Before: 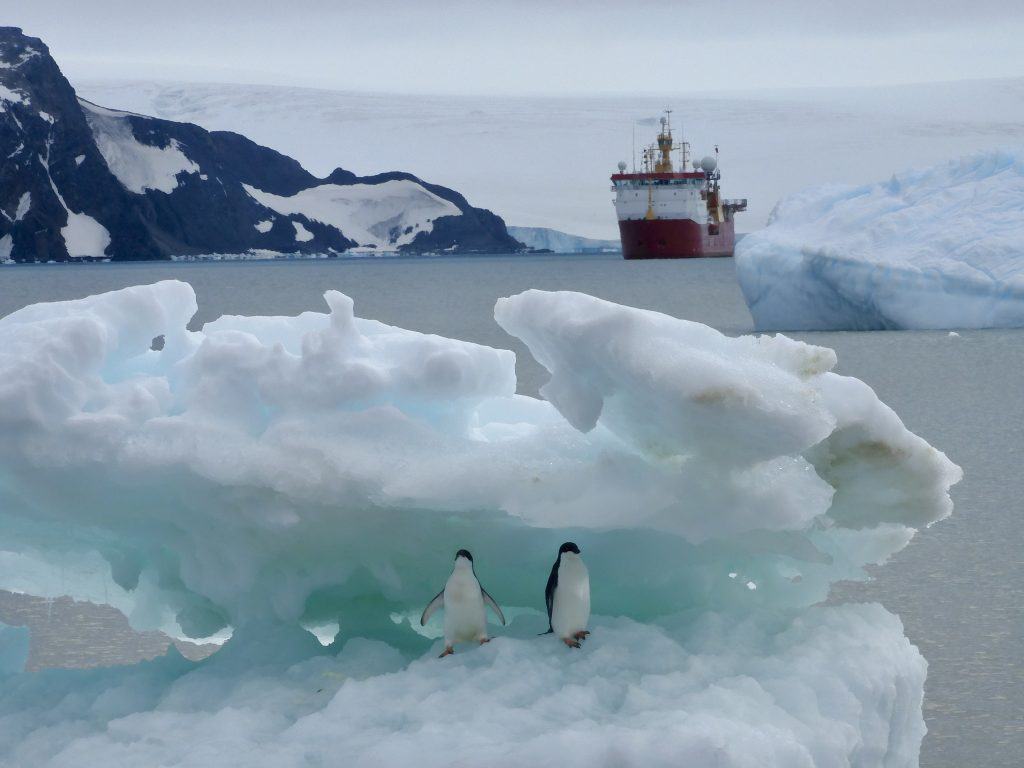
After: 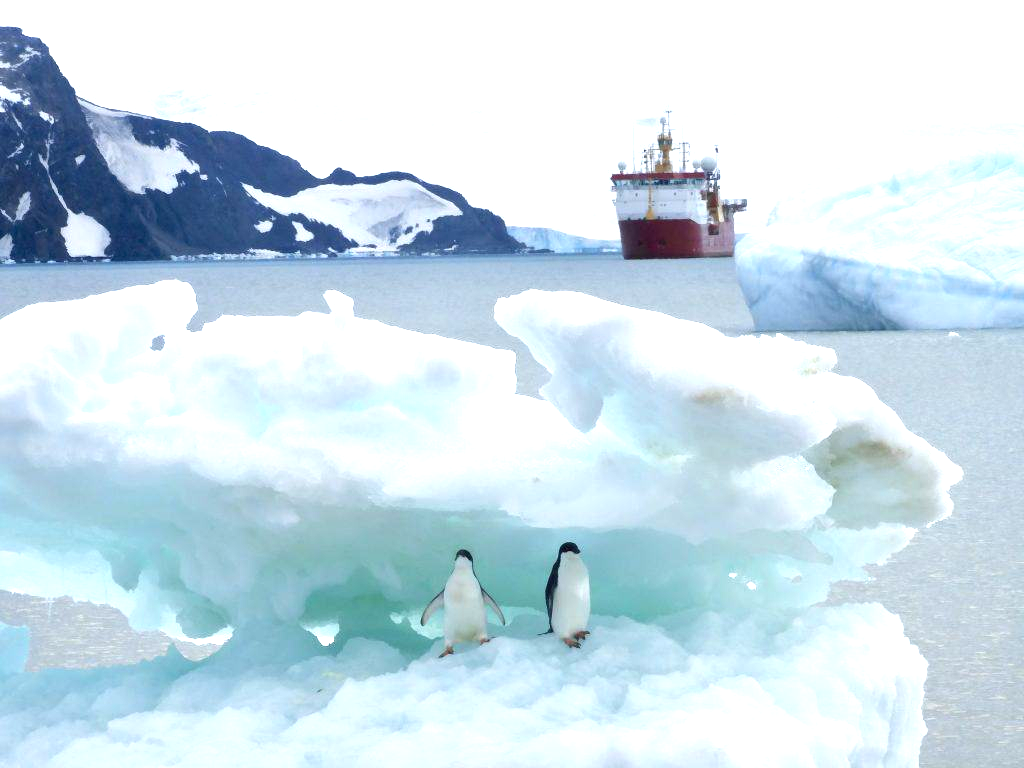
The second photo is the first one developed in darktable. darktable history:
exposure: black level correction 0, exposure 1.3 EV, compensate highlight preservation false
